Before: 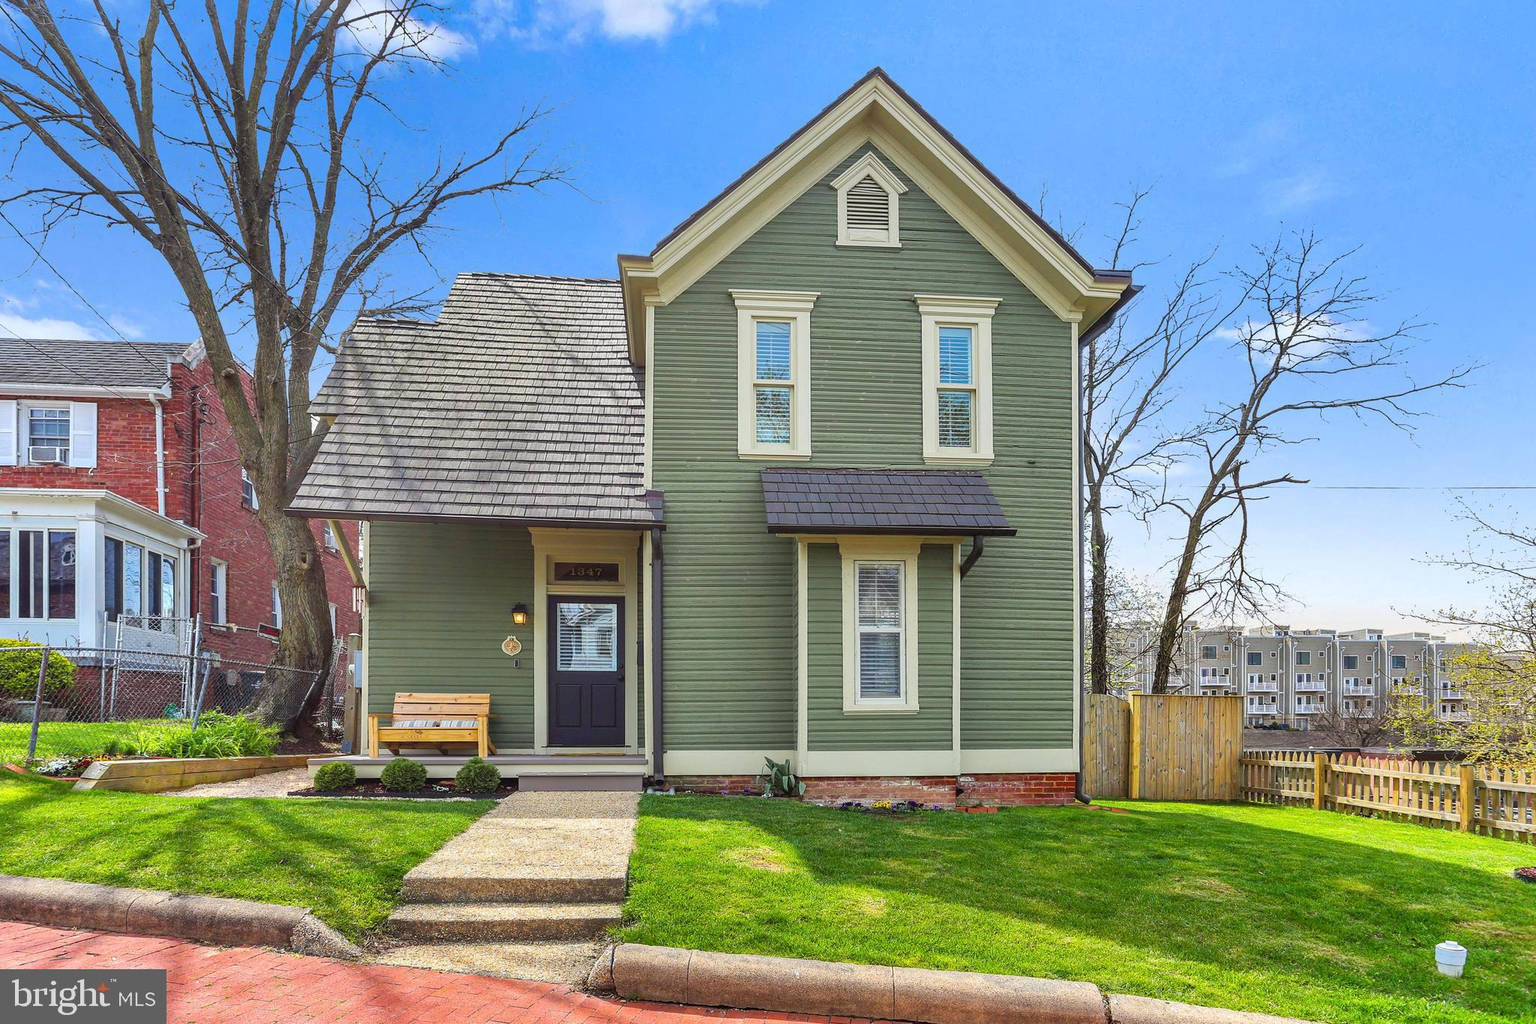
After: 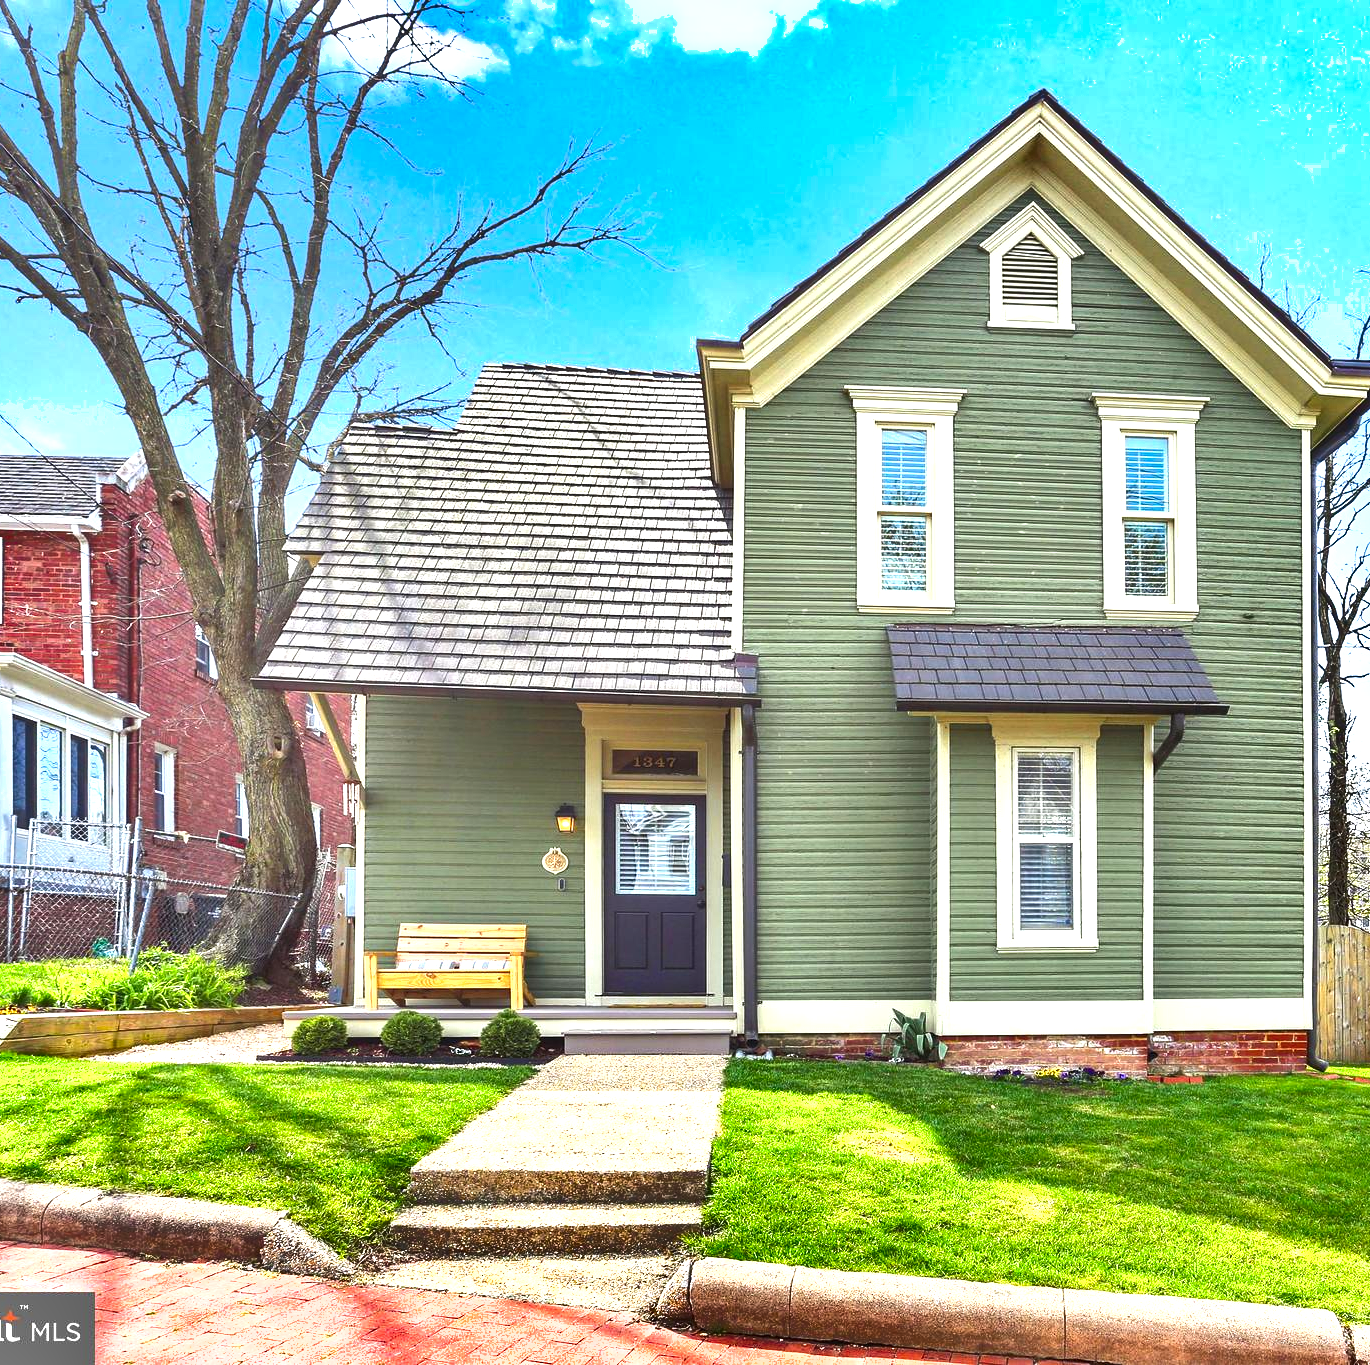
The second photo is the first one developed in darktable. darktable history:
shadows and highlights: low approximation 0.01, soften with gaussian
crop and rotate: left 6.243%, right 26.858%
exposure: black level correction 0, exposure 1.2 EV, compensate exposure bias true, compensate highlight preservation false
